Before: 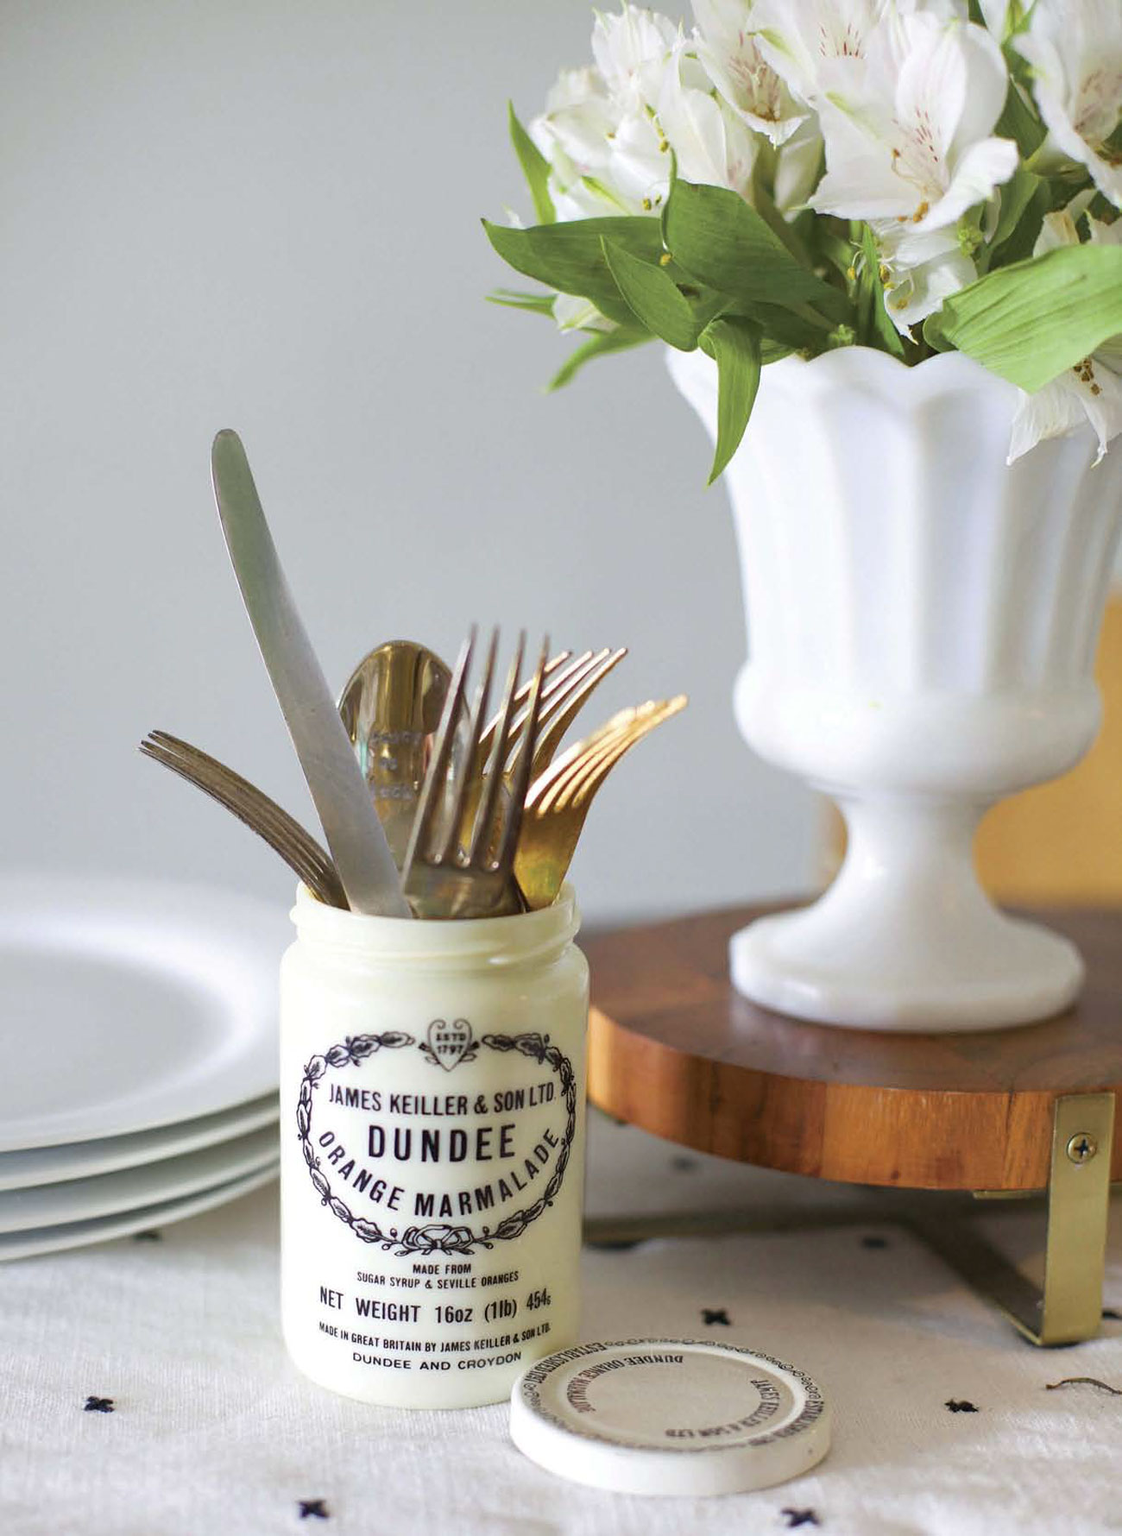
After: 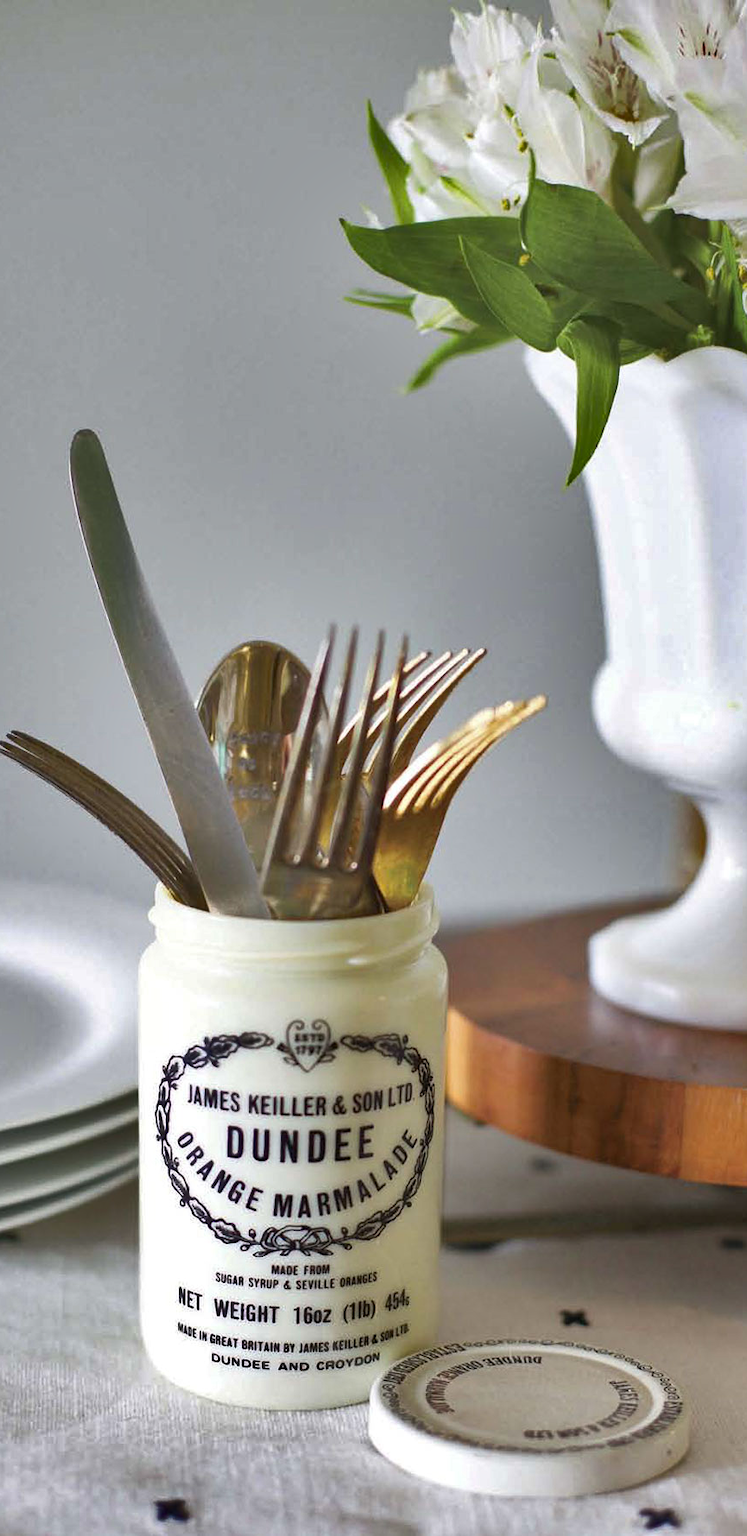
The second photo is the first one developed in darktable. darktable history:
crop and rotate: left 12.648%, right 20.685%
tone equalizer: -7 EV 0.13 EV, smoothing diameter 25%, edges refinement/feathering 10, preserve details guided filter
shadows and highlights: white point adjustment 0.1, highlights -70, soften with gaussian
